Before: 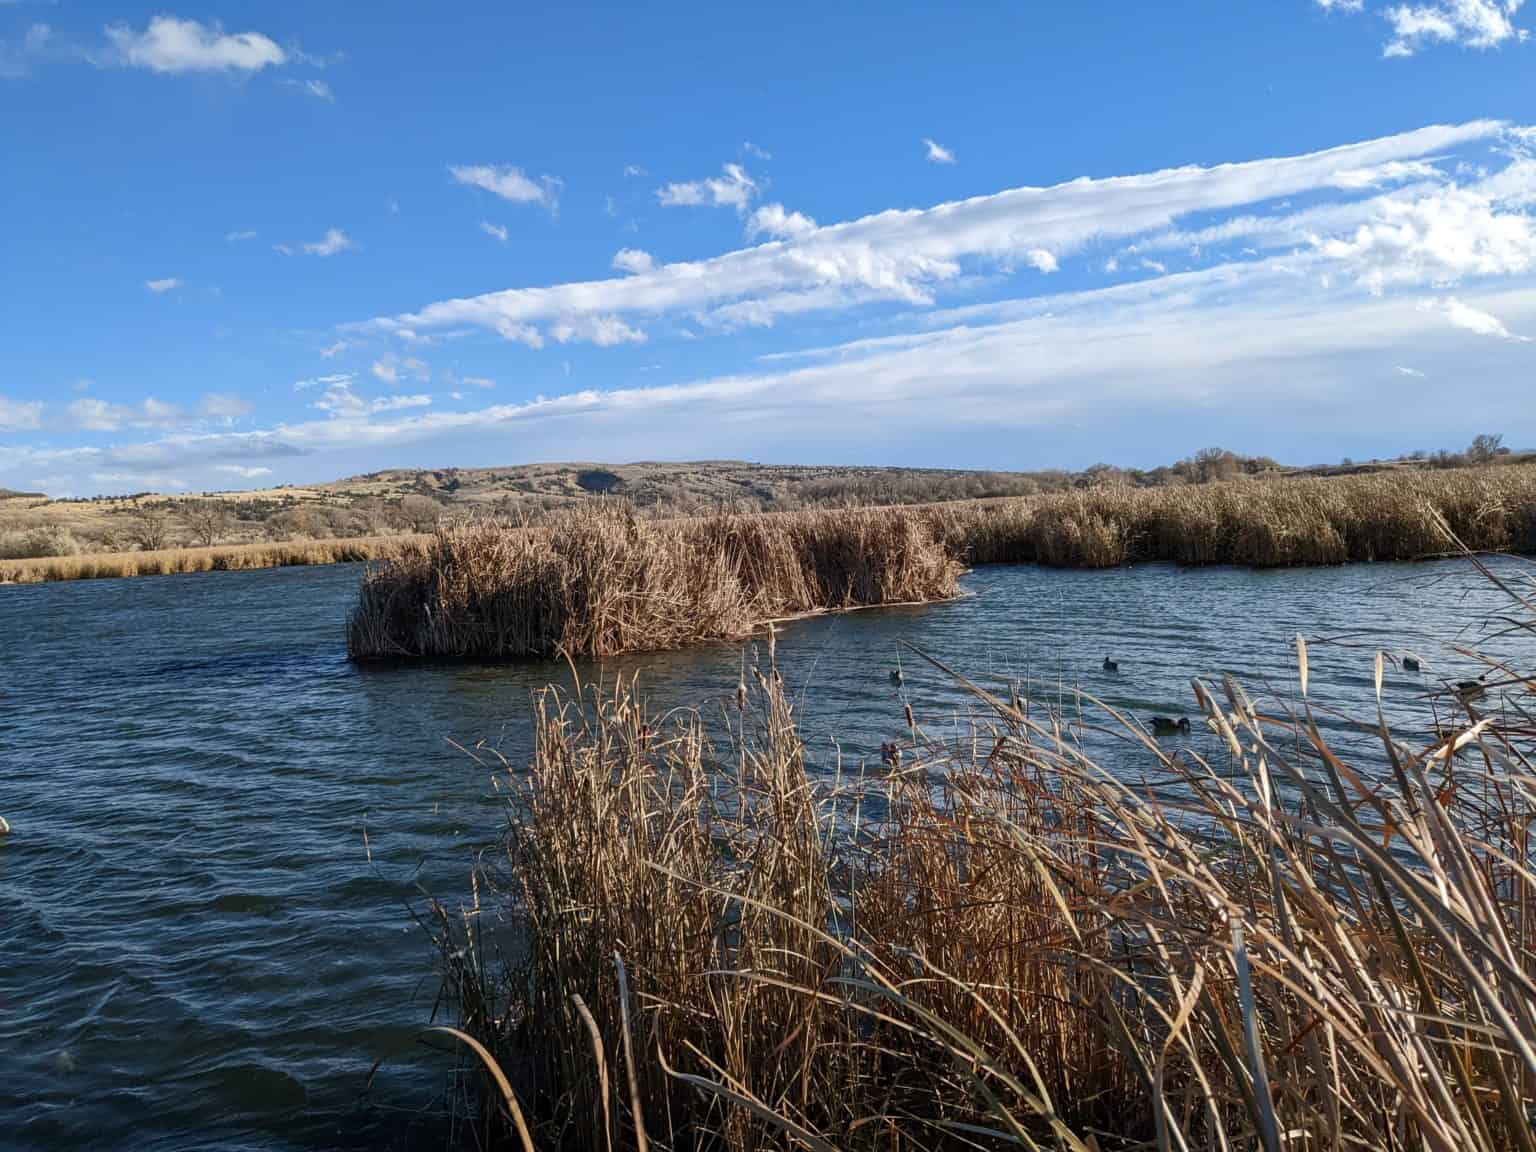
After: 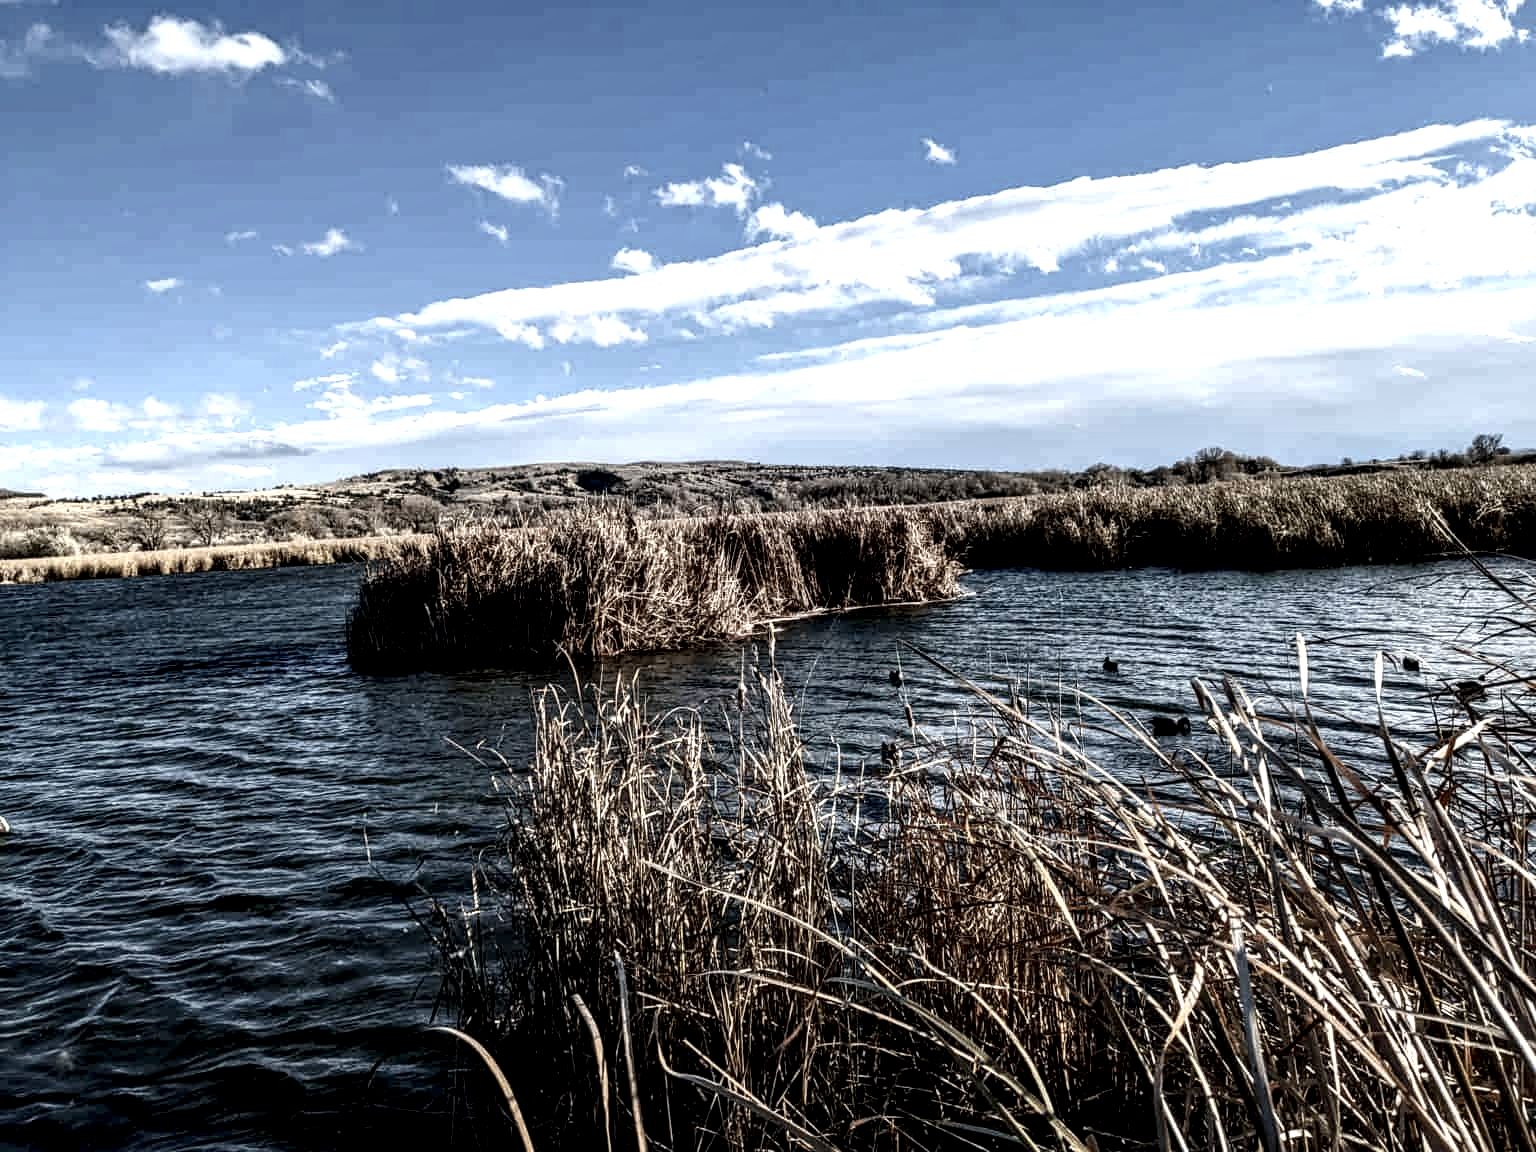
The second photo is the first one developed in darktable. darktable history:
contrast brightness saturation: contrast 0.1, saturation -0.36
local contrast: shadows 185%, detail 225%
